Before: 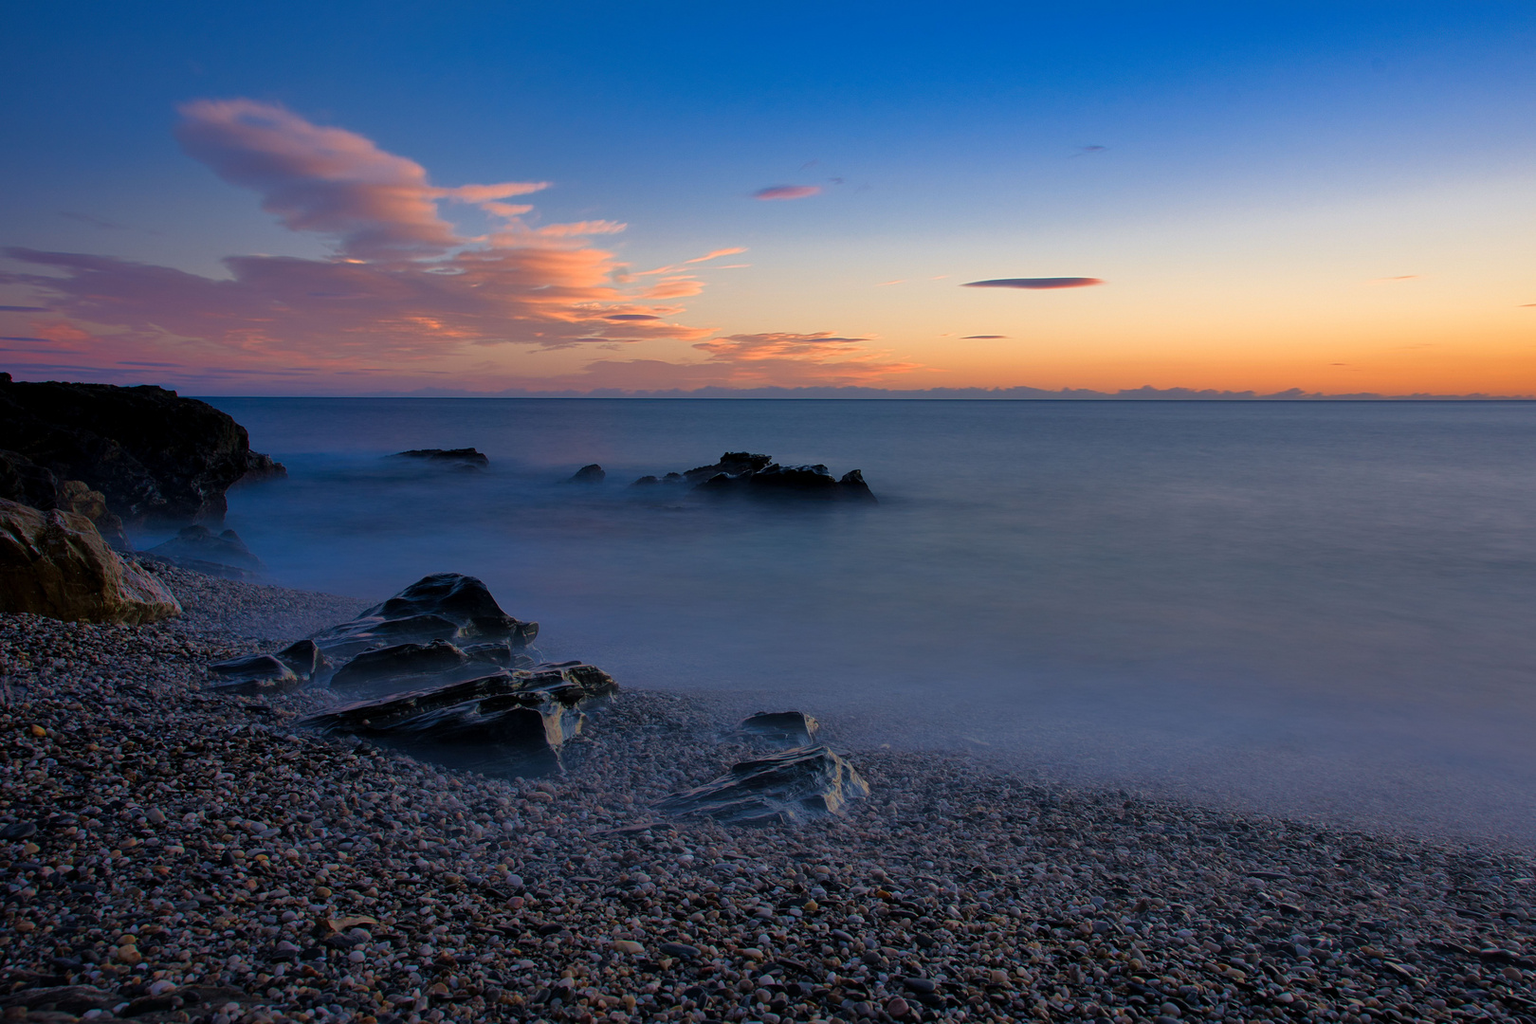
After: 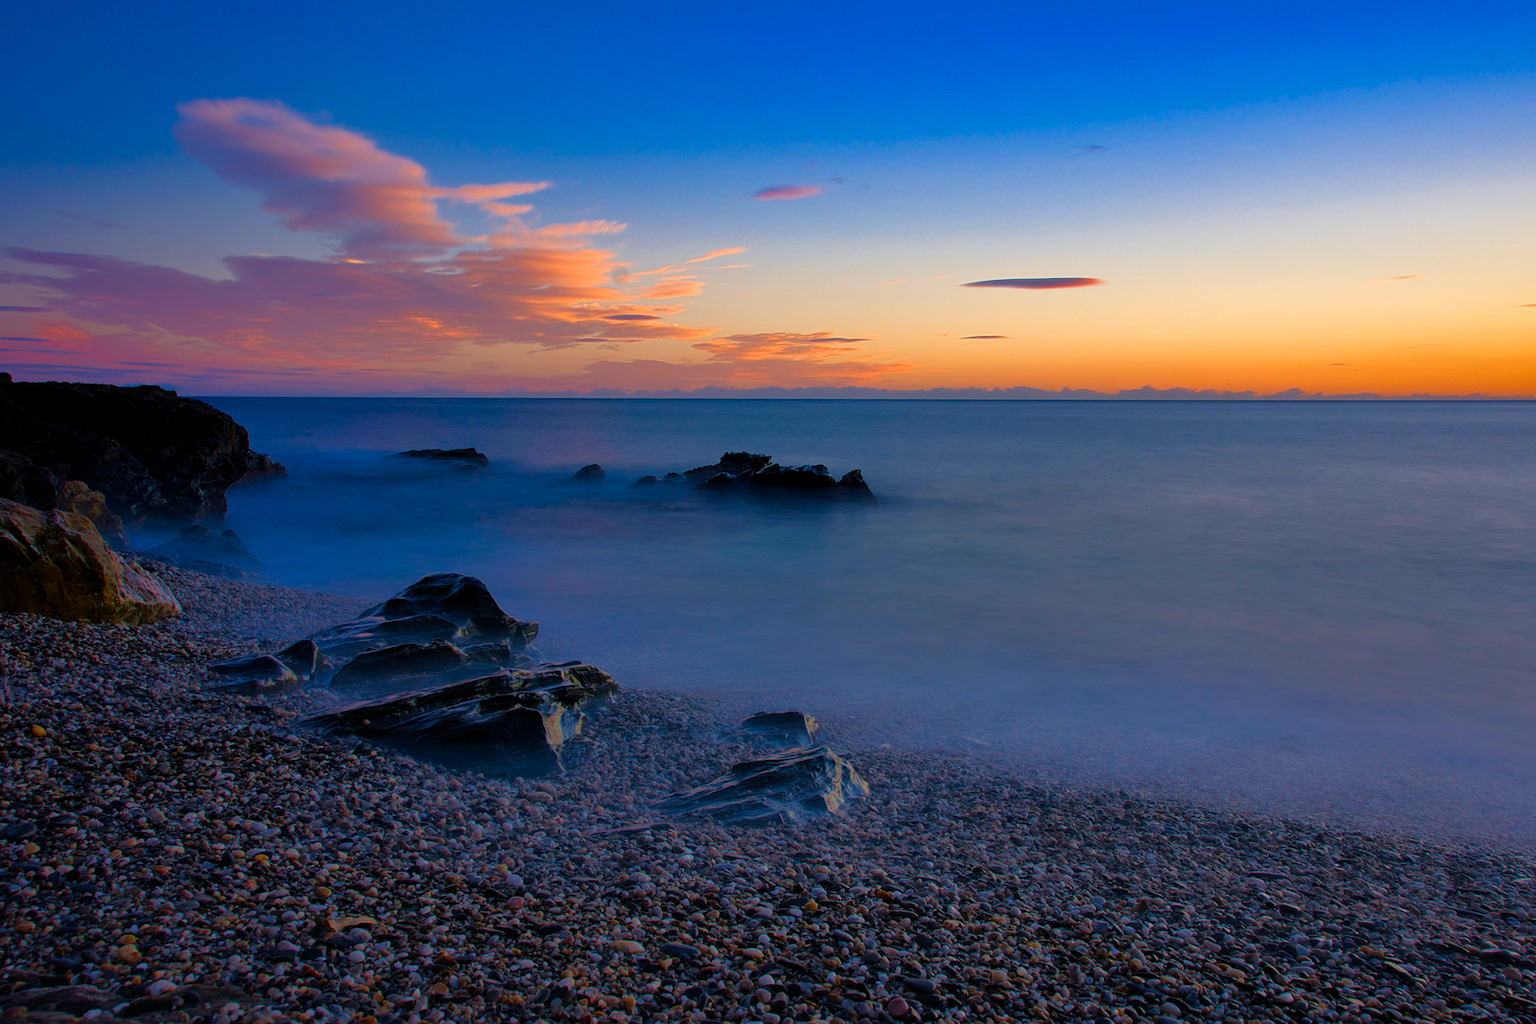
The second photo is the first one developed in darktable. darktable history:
color balance rgb: power › hue 329.16°, perceptual saturation grading › global saturation 35.038%, perceptual saturation grading › highlights -25.718%, perceptual saturation grading › shadows 24.664%, global vibrance 20%
